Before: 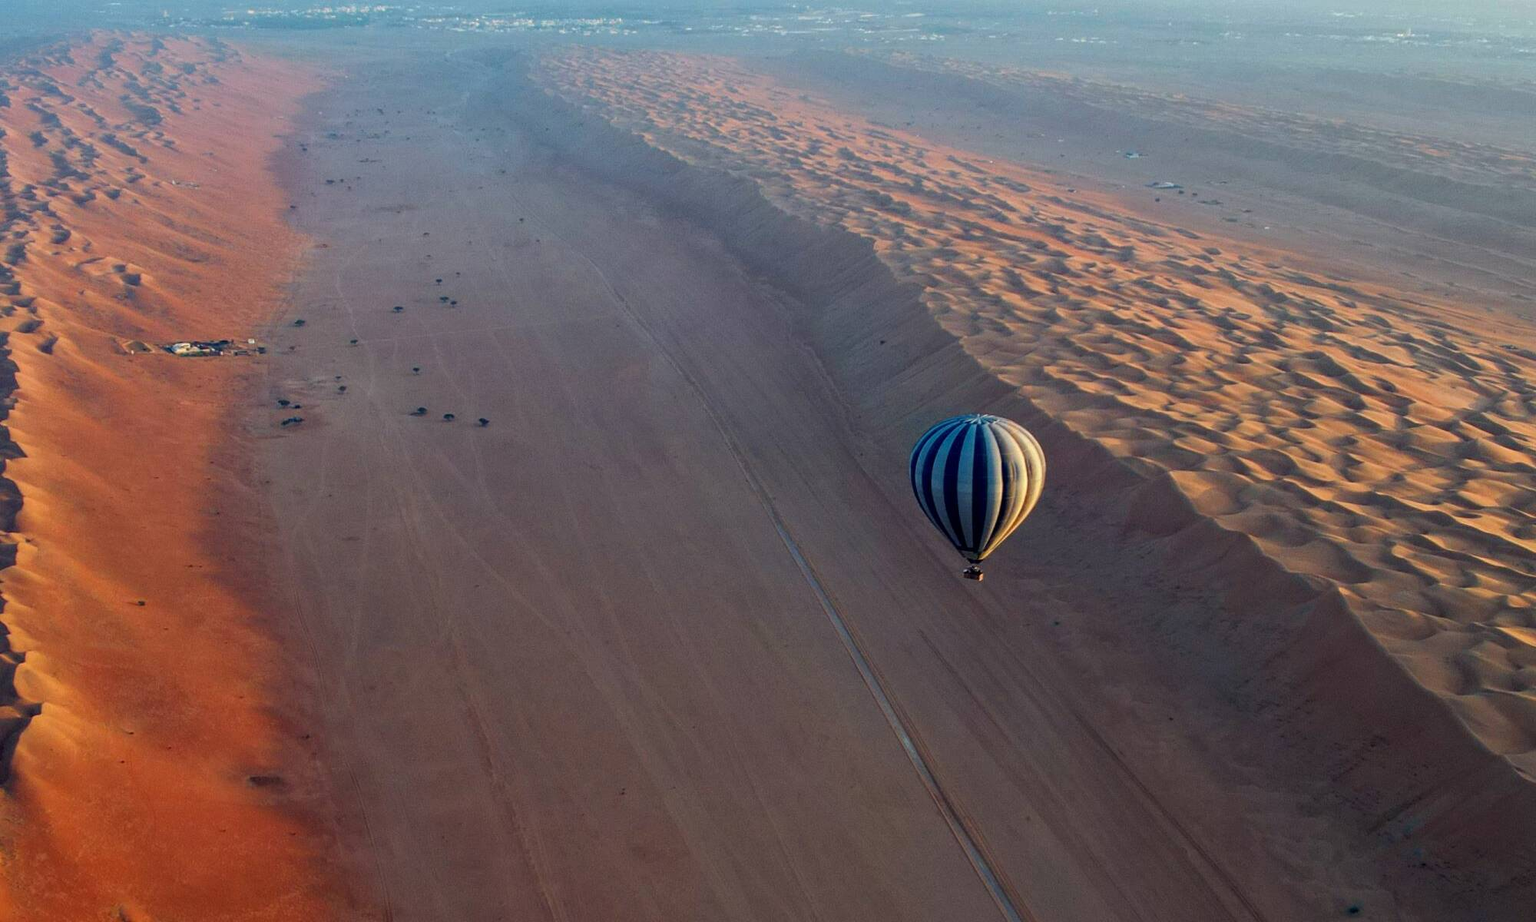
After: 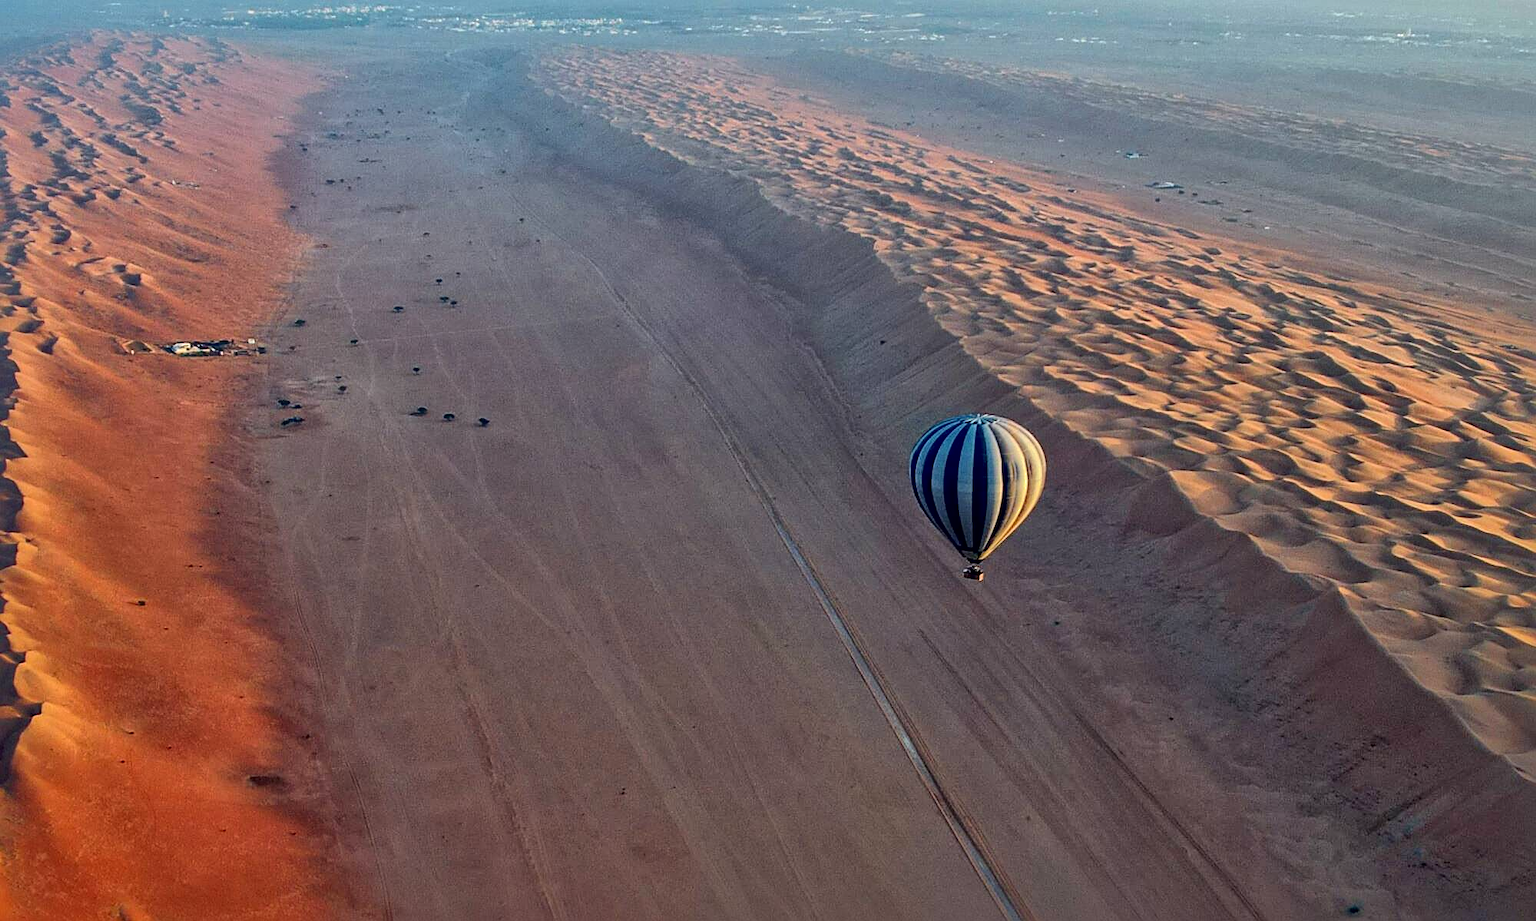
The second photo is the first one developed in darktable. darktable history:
color zones: curves: ch1 [(0, 0.523) (0.143, 0.545) (0.286, 0.52) (0.429, 0.506) (0.571, 0.503) (0.714, 0.503) (0.857, 0.508) (1, 0.523)]
shadows and highlights: on, module defaults
local contrast: mode bilateral grid, contrast 20, coarseness 50, detail 159%, midtone range 0.2
sharpen: on, module defaults
